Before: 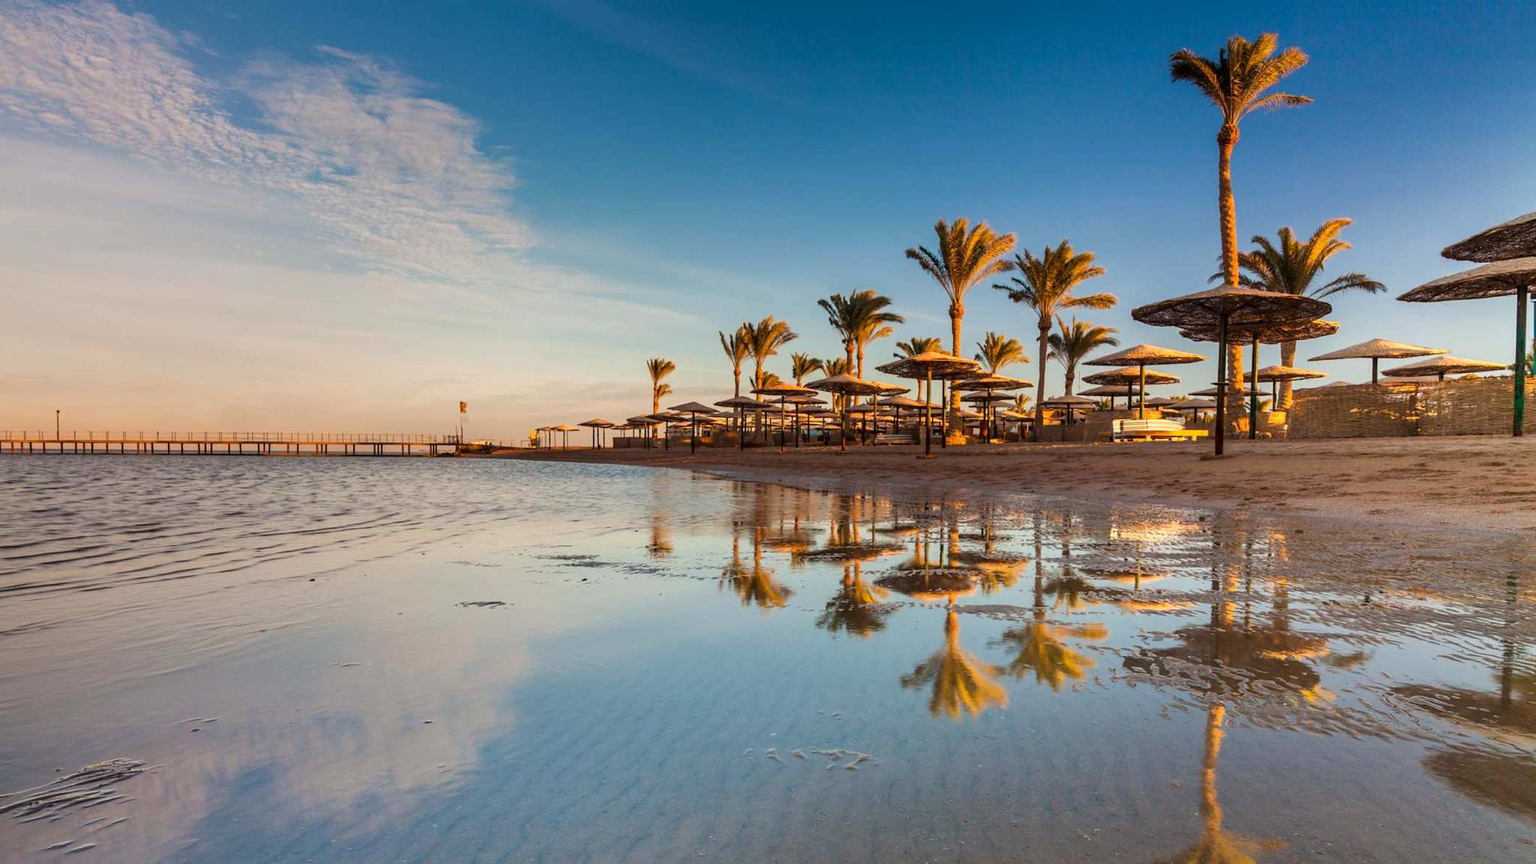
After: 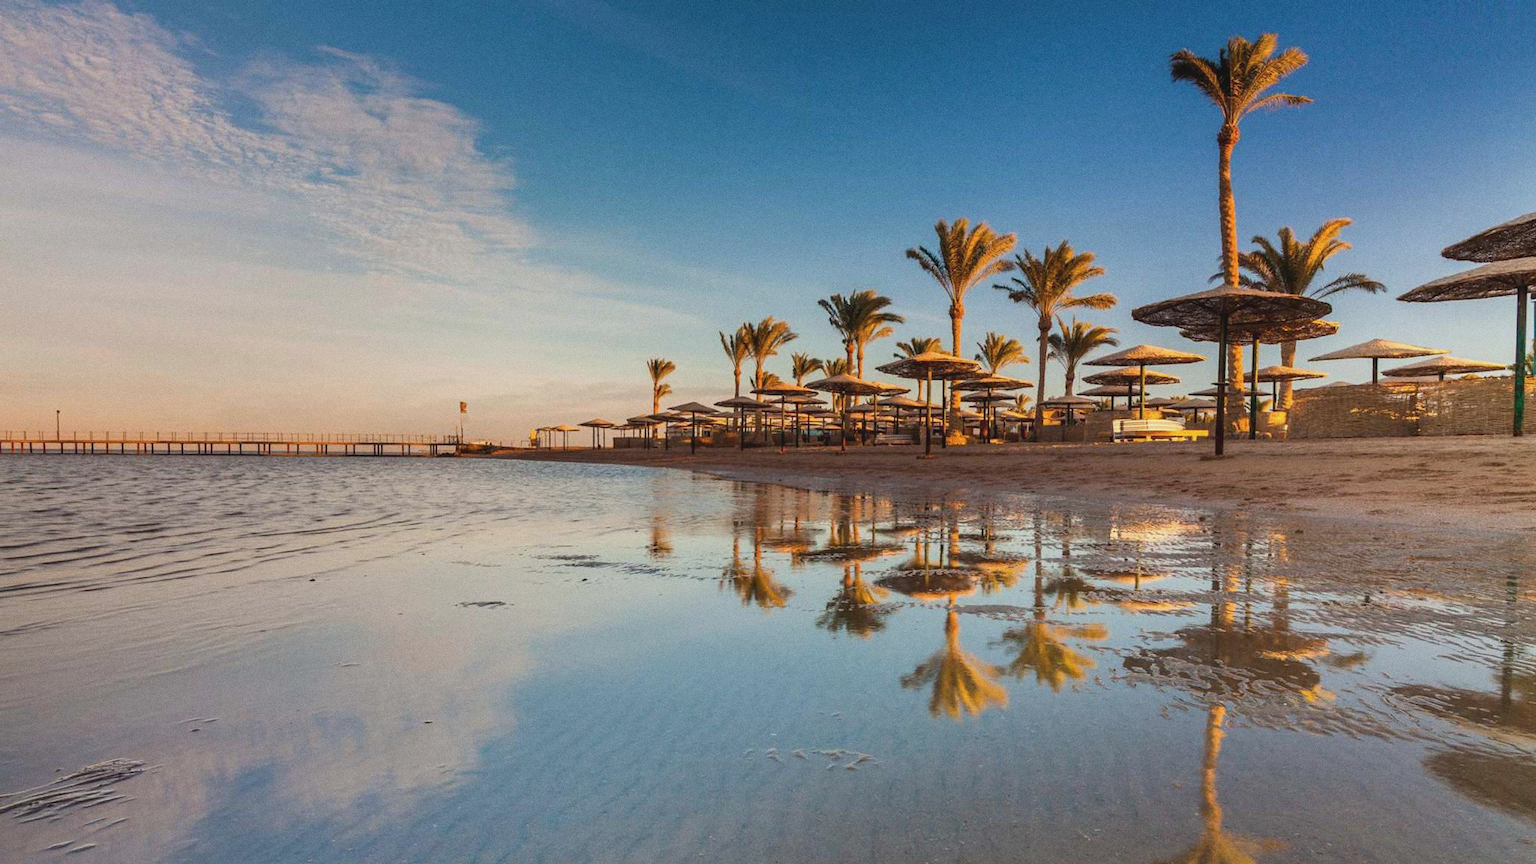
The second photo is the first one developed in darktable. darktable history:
grain: coarseness 0.09 ISO
contrast brightness saturation: contrast -0.1, saturation -0.1
bloom: size 9%, threshold 100%, strength 7%
